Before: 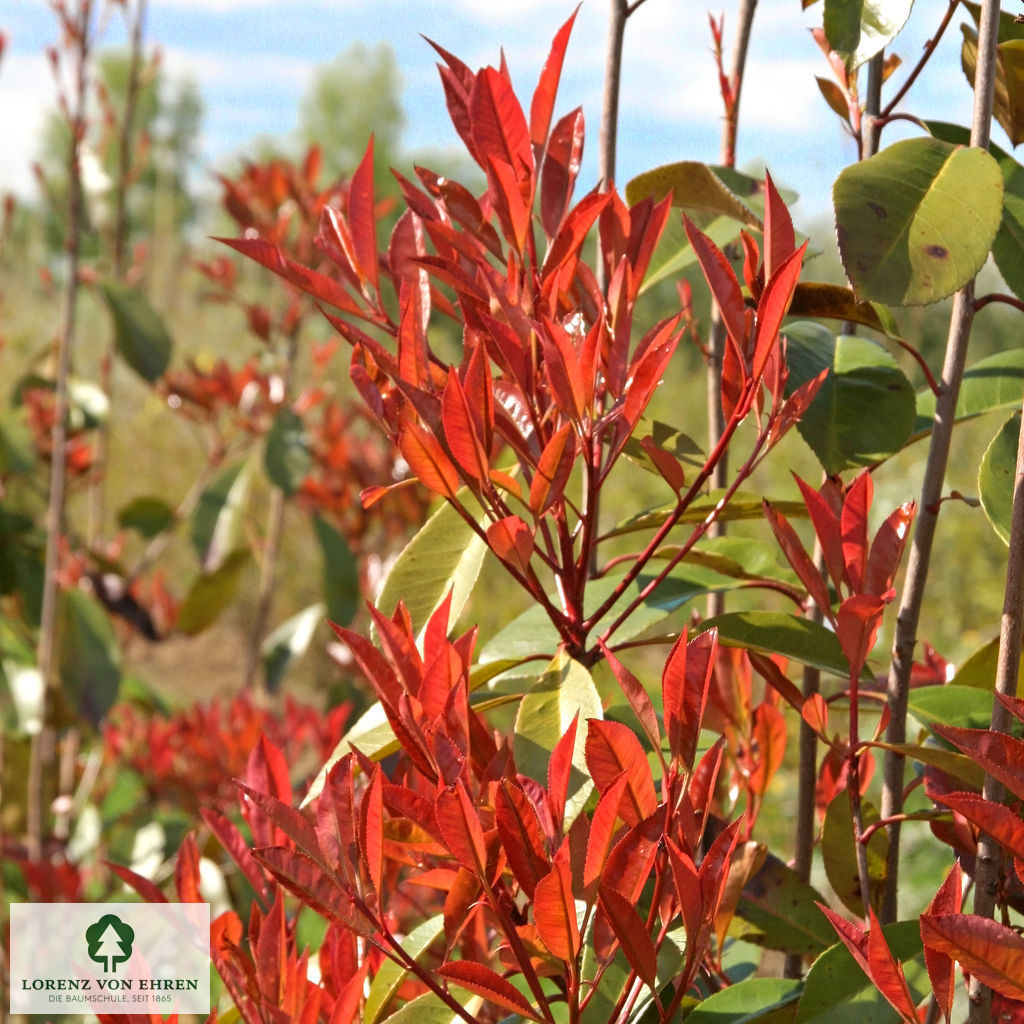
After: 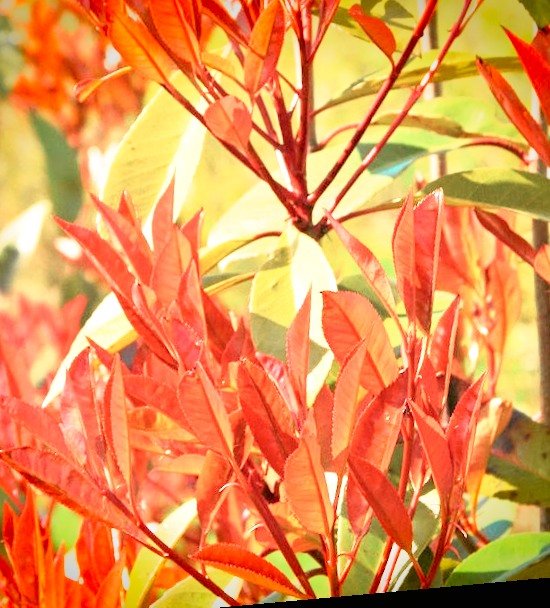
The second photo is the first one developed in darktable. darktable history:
exposure: exposure 1 EV, compensate highlight preservation false
vignetting: fall-off start 88.53%, fall-off radius 44.2%, saturation 0.376, width/height ratio 1.161
crop: left 29.672%, top 41.786%, right 20.851%, bottom 3.487%
color zones: curves: ch0 [(0, 0.5) (0.143, 0.5) (0.286, 0.5) (0.429, 0.504) (0.571, 0.5) (0.714, 0.509) (0.857, 0.5) (1, 0.5)]; ch1 [(0, 0.425) (0.143, 0.425) (0.286, 0.375) (0.429, 0.405) (0.571, 0.5) (0.714, 0.47) (0.857, 0.425) (1, 0.435)]; ch2 [(0, 0.5) (0.143, 0.5) (0.286, 0.5) (0.429, 0.517) (0.571, 0.5) (0.714, 0.51) (0.857, 0.5) (1, 0.5)]
tone curve: curves: ch0 [(0, 0.008) (0.107, 0.091) (0.278, 0.351) (0.457, 0.562) (0.628, 0.738) (0.839, 0.909) (0.998, 0.978)]; ch1 [(0, 0) (0.437, 0.408) (0.474, 0.479) (0.502, 0.5) (0.527, 0.519) (0.561, 0.575) (0.608, 0.665) (0.669, 0.748) (0.859, 0.899) (1, 1)]; ch2 [(0, 0) (0.33, 0.301) (0.421, 0.443) (0.473, 0.498) (0.502, 0.504) (0.522, 0.527) (0.549, 0.583) (0.644, 0.703) (1, 1)], color space Lab, independent channels, preserve colors none
base curve: curves: ch0 [(0, 0) (0.688, 0.865) (1, 1)], preserve colors none
rotate and perspective: rotation -5.2°, automatic cropping off
